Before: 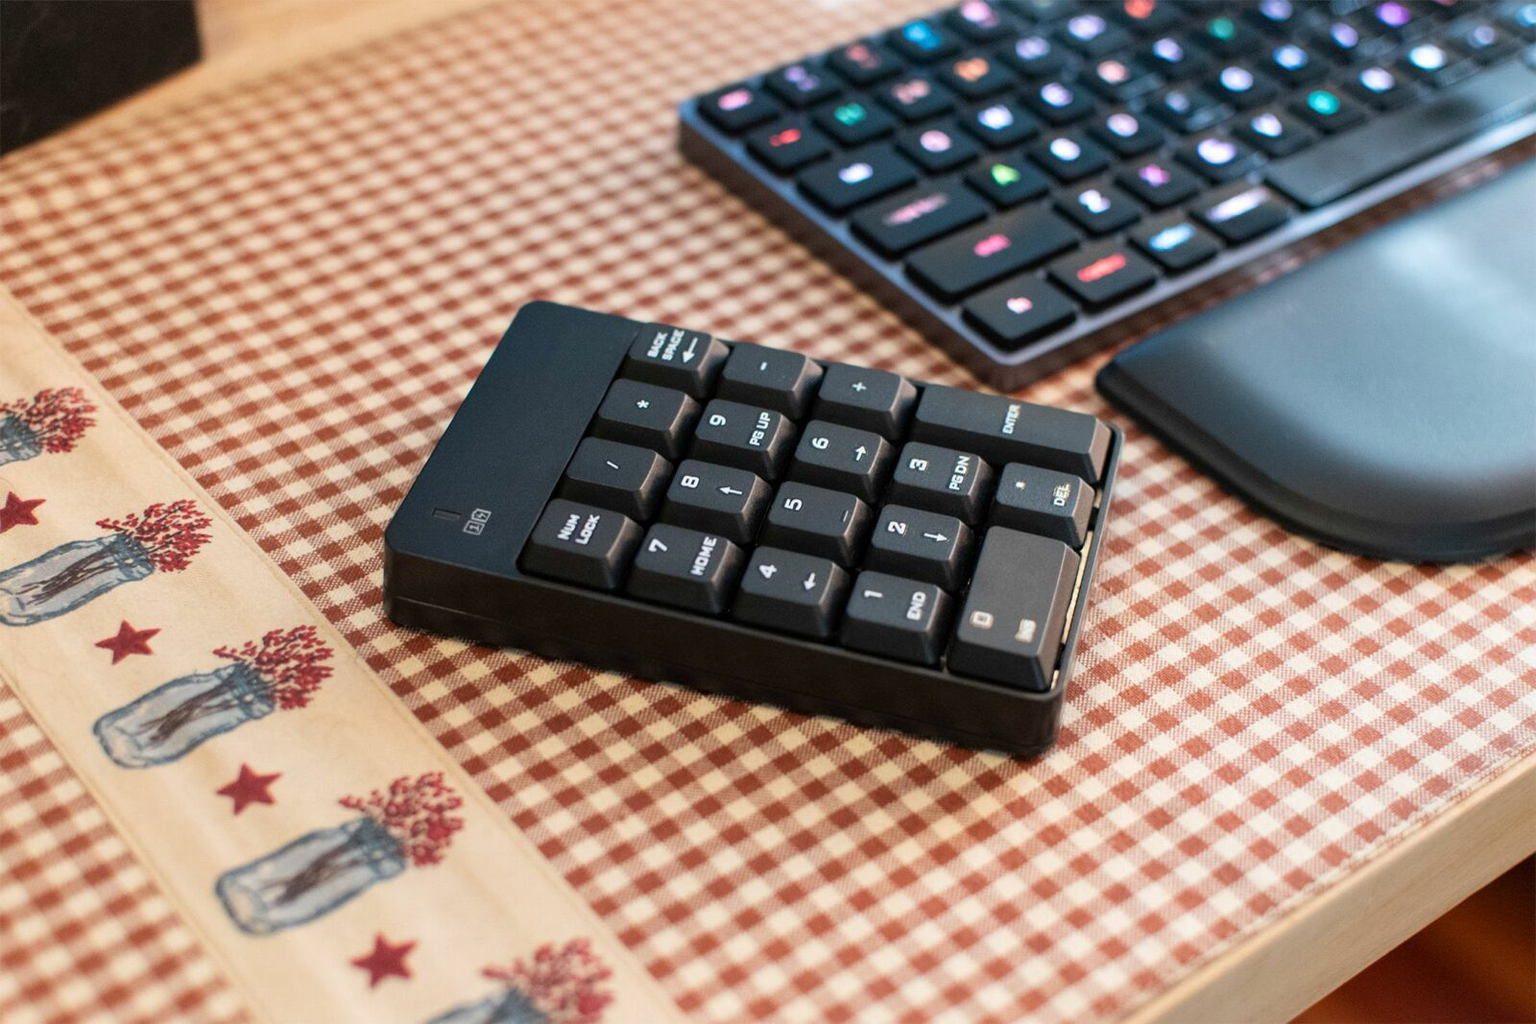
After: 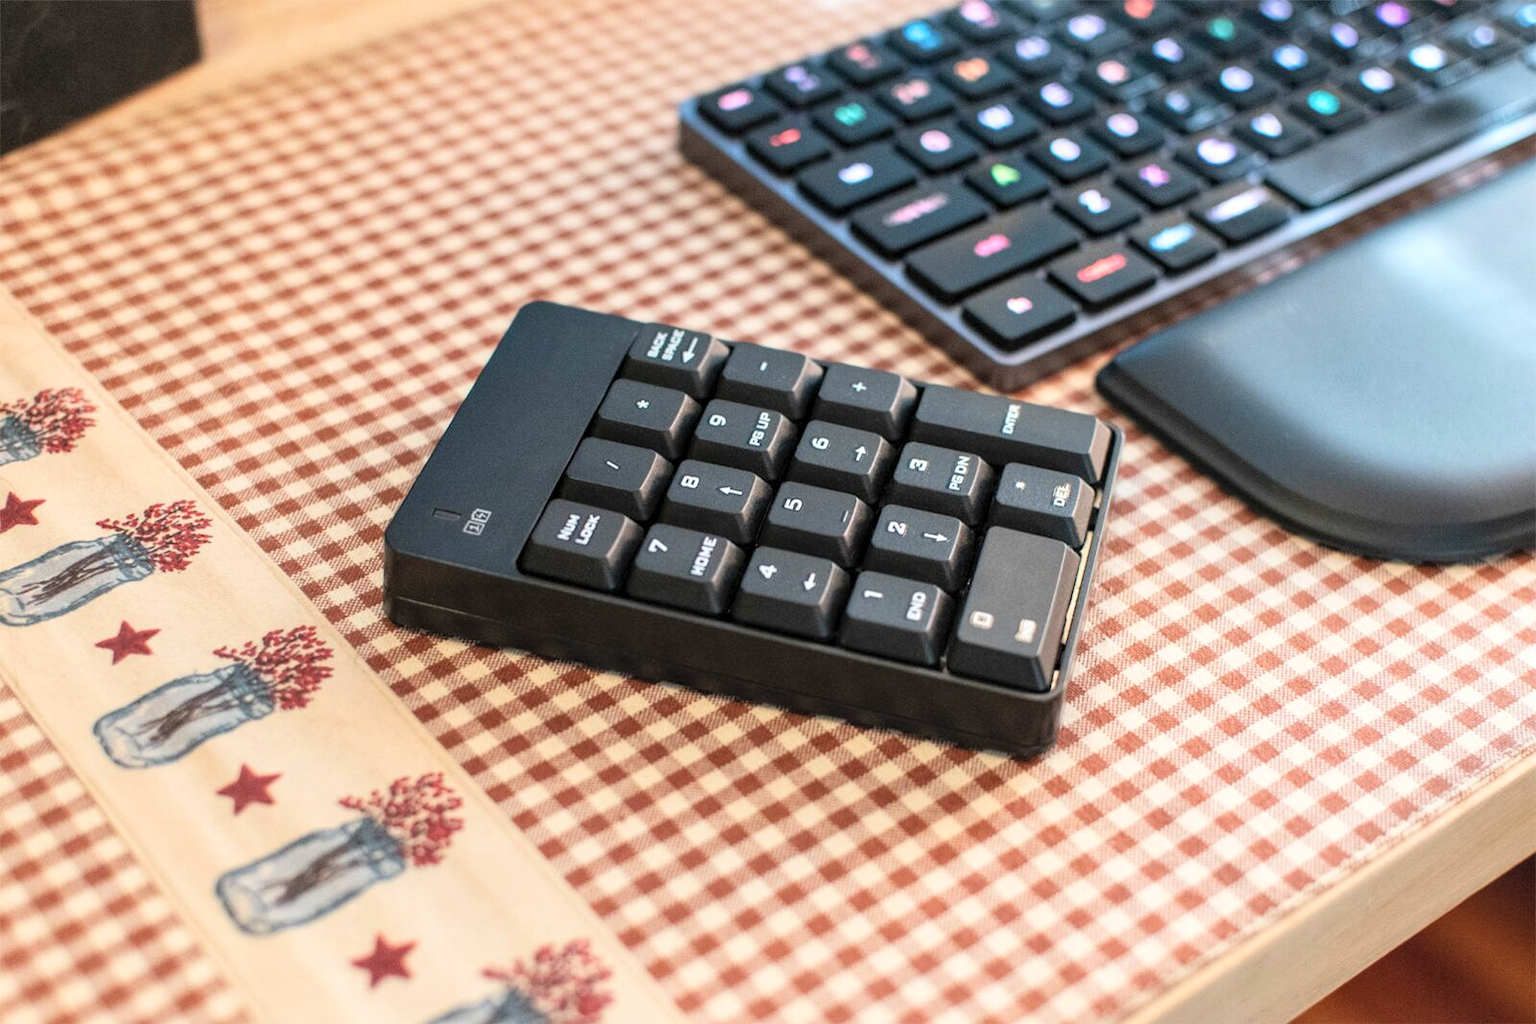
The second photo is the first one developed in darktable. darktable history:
local contrast: on, module defaults
contrast brightness saturation: contrast 0.14, brightness 0.21
